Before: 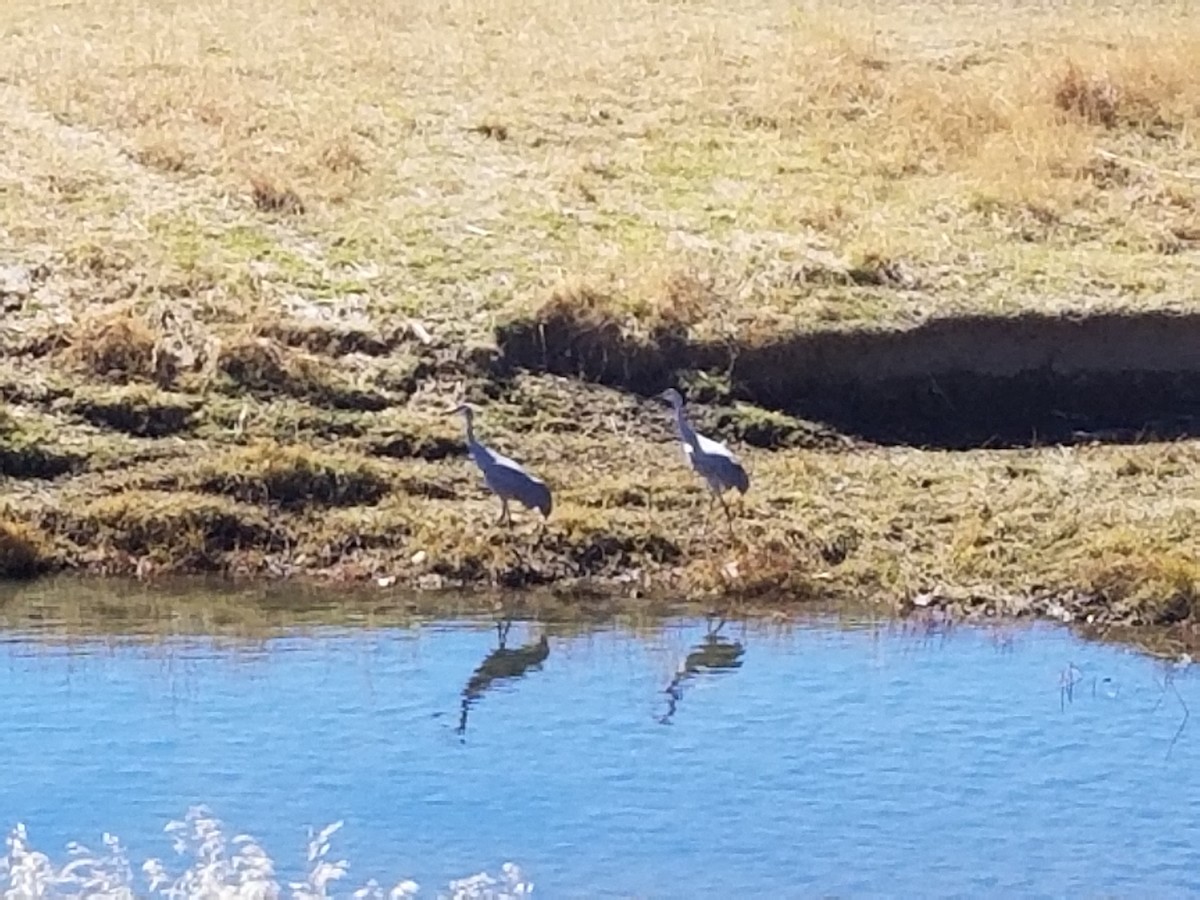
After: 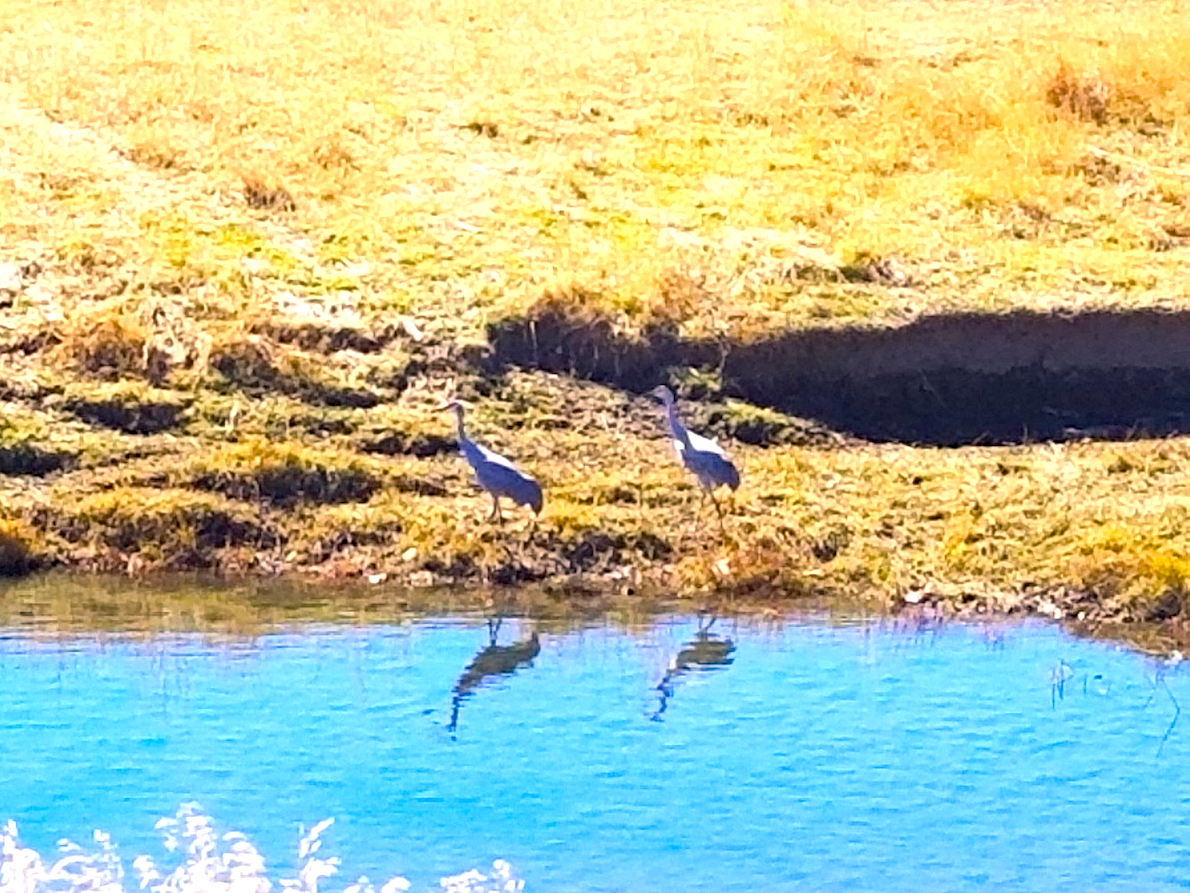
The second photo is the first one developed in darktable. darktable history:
haze removal: compatibility mode true, adaptive false
exposure: black level correction 0, exposure 0.694 EV, compensate highlight preservation false
crop and rotate: left 0.76%, top 0.376%, bottom 0.377%
color balance rgb: highlights gain › chroma 2.878%, highlights gain › hue 62.24°, linear chroma grading › global chroma 13.13%, perceptual saturation grading › global saturation 30.211%
